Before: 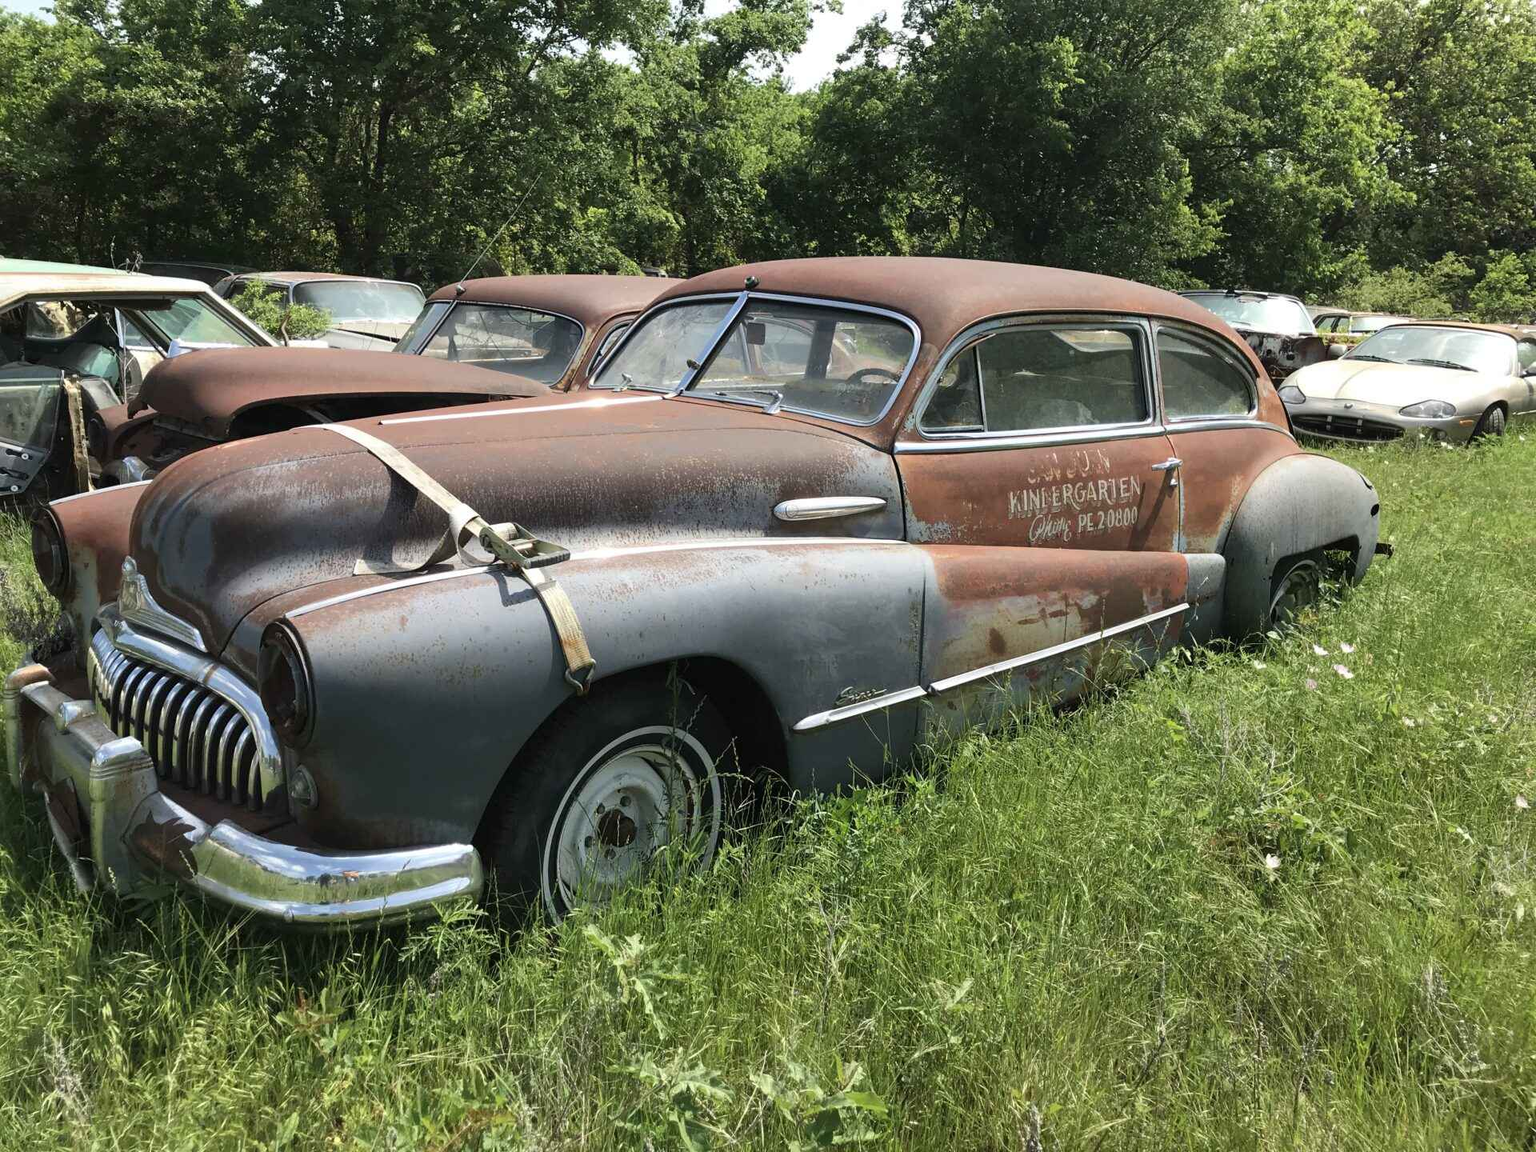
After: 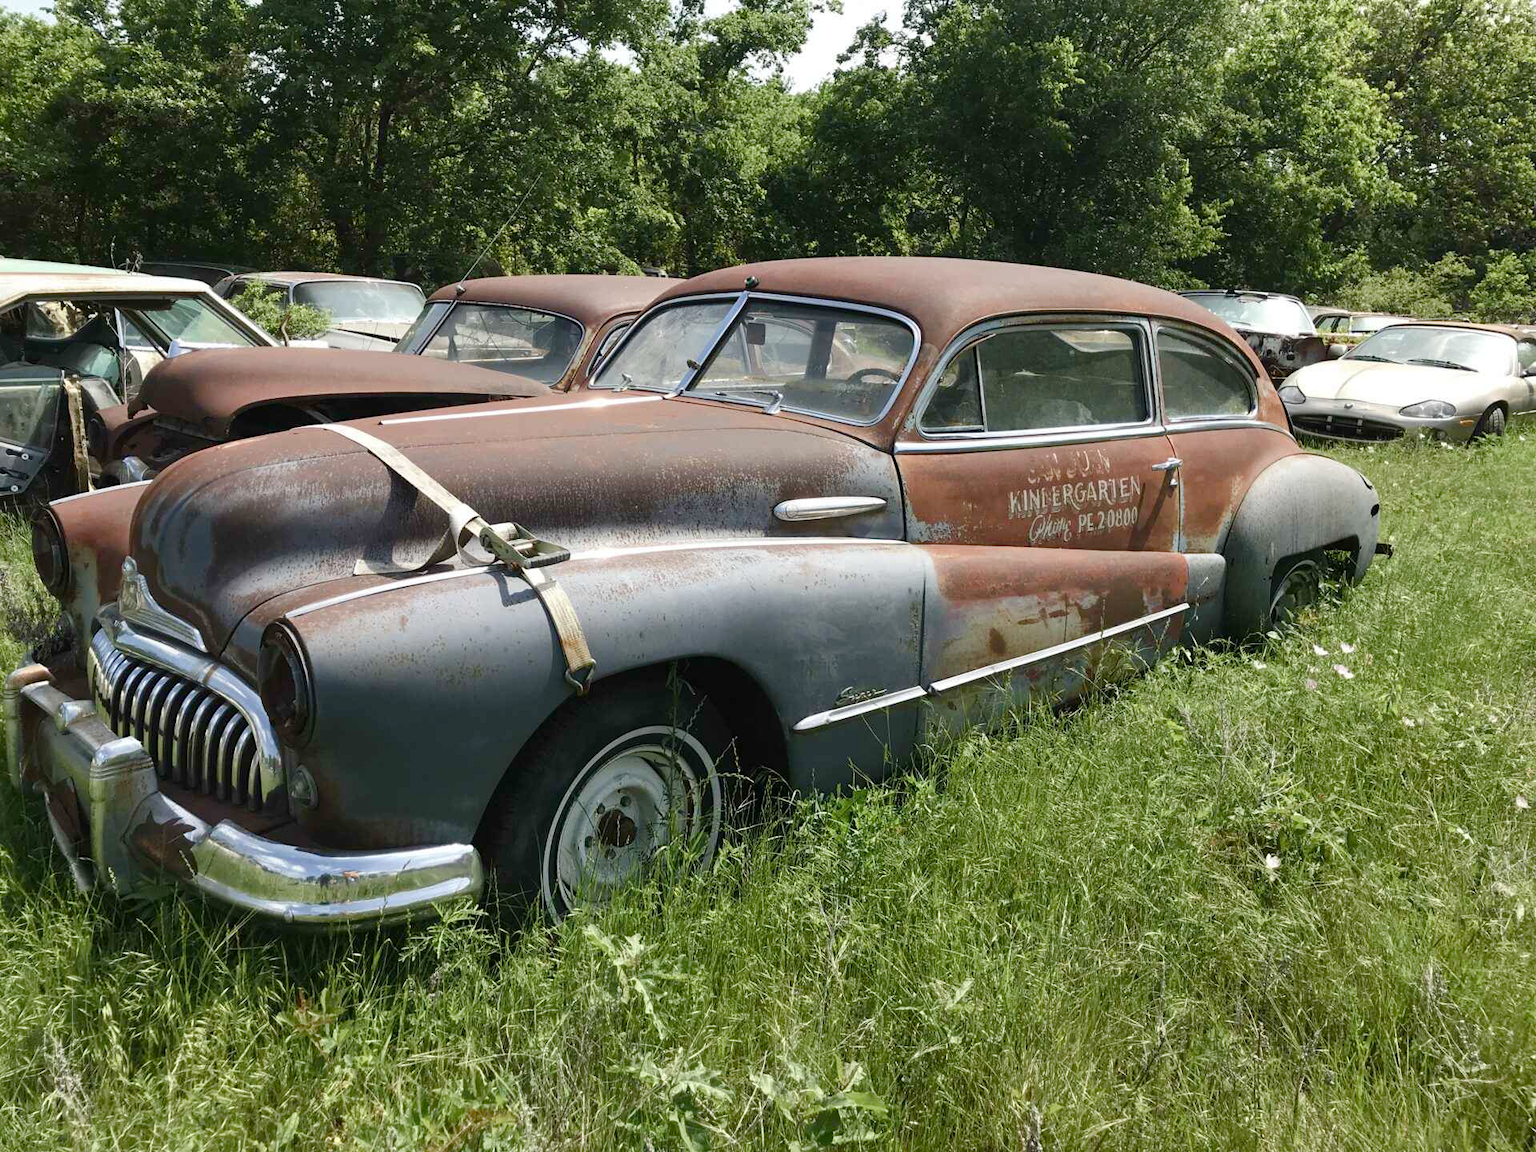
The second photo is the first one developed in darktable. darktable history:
color balance rgb: perceptual saturation grading › global saturation 20%, perceptual saturation grading › highlights -49.737%, perceptual saturation grading › shadows 25.097%, global vibrance 9.241%
